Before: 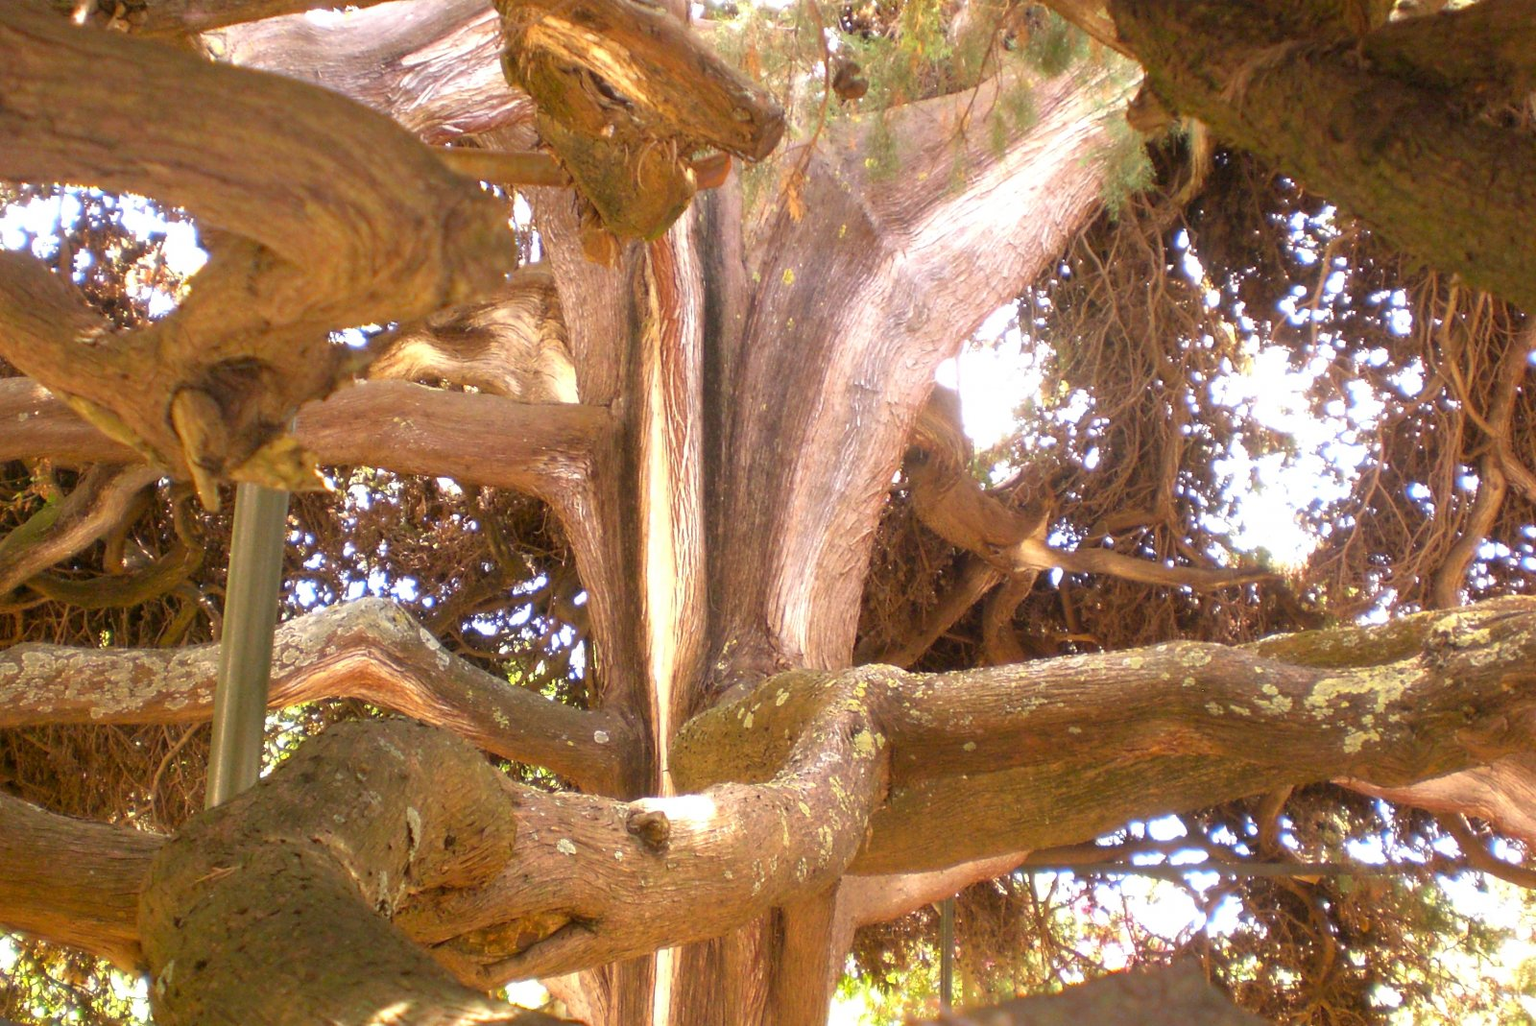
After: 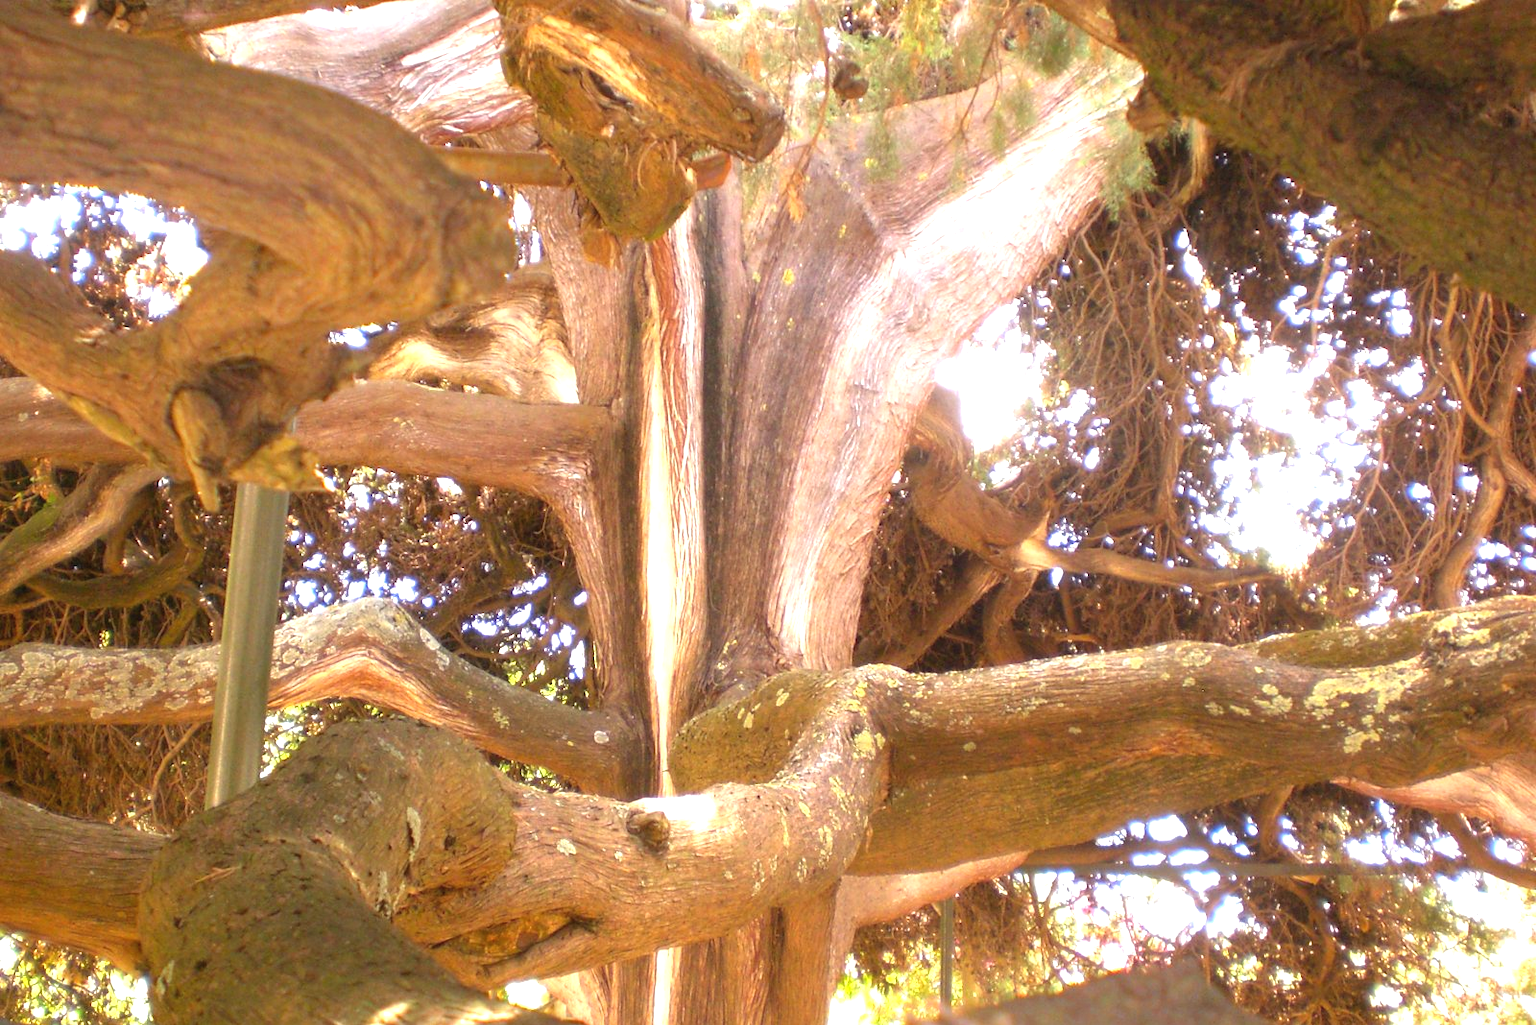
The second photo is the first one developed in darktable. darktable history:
crop: bottom 0.073%
exposure: black level correction -0.002, exposure 0.539 EV, compensate highlight preservation false
